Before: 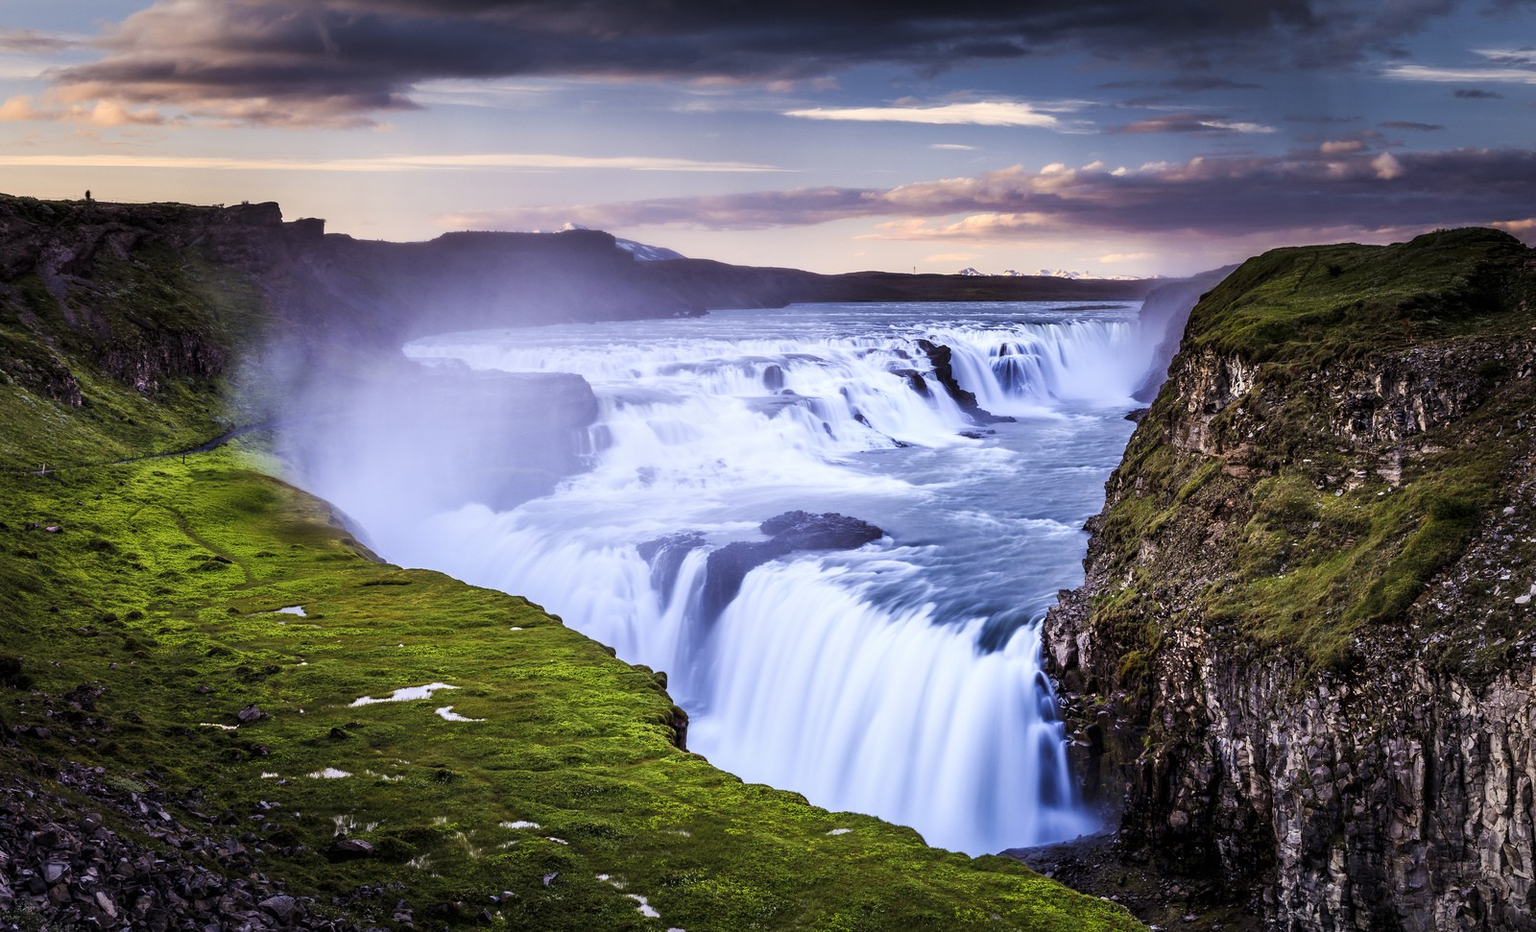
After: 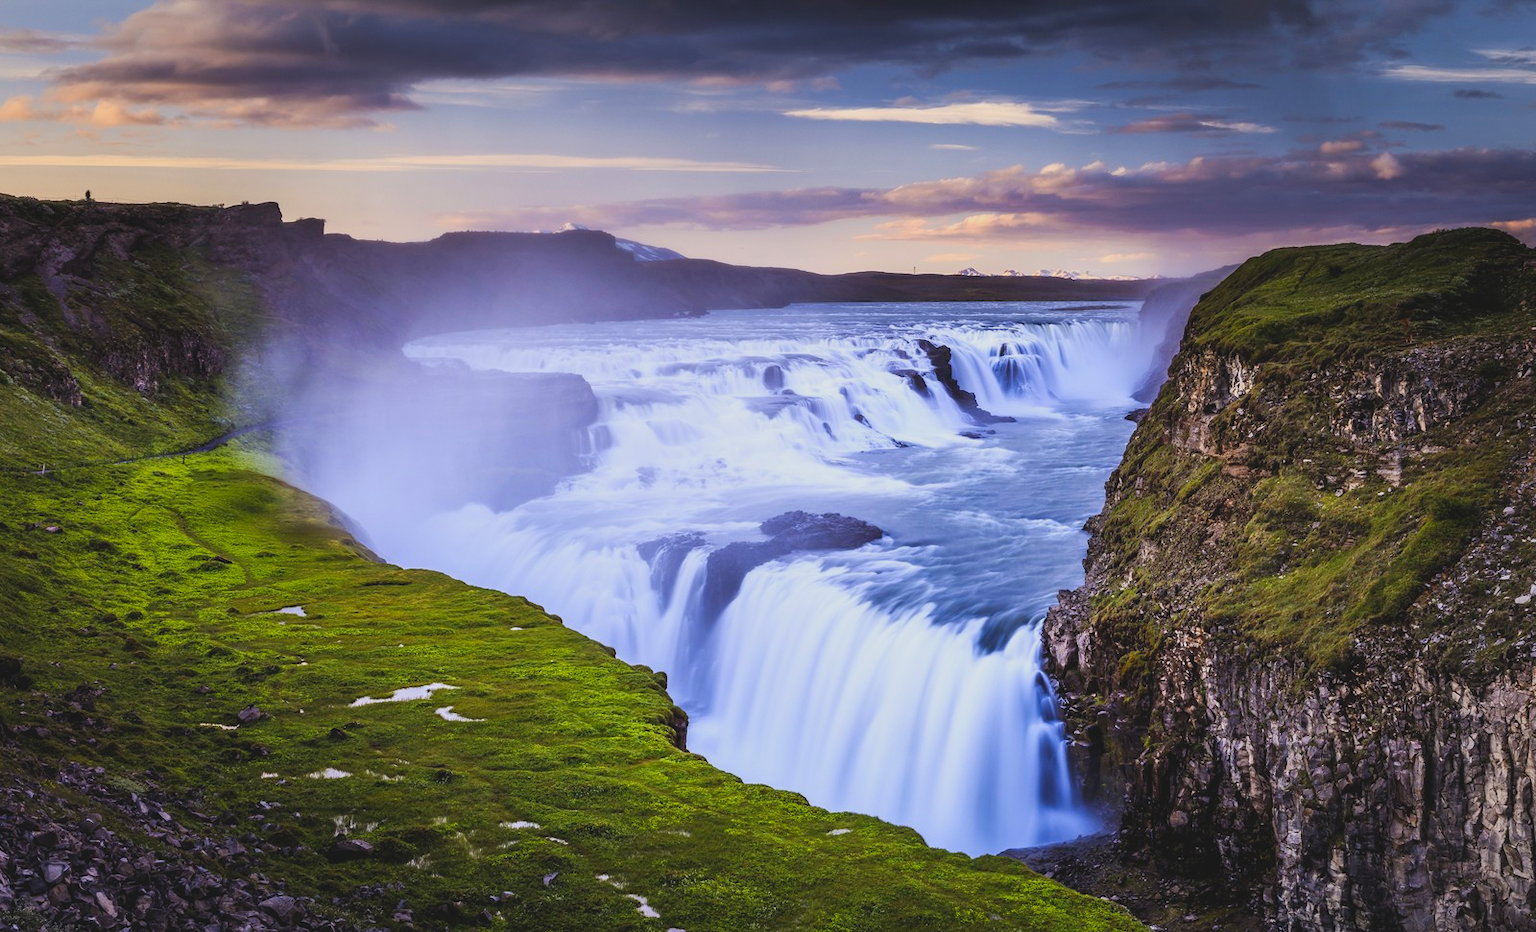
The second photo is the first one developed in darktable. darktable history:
contrast brightness saturation: contrast -0.17, saturation 0.19
